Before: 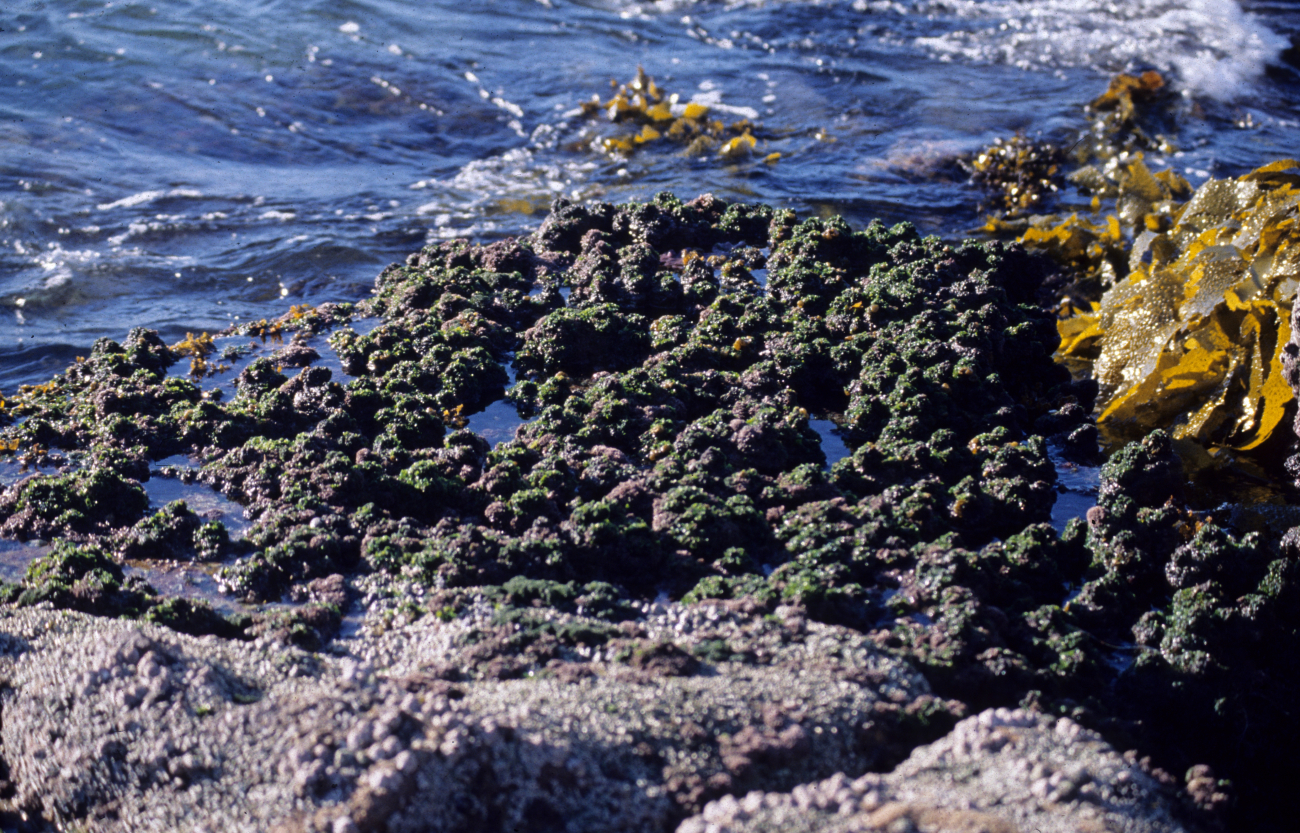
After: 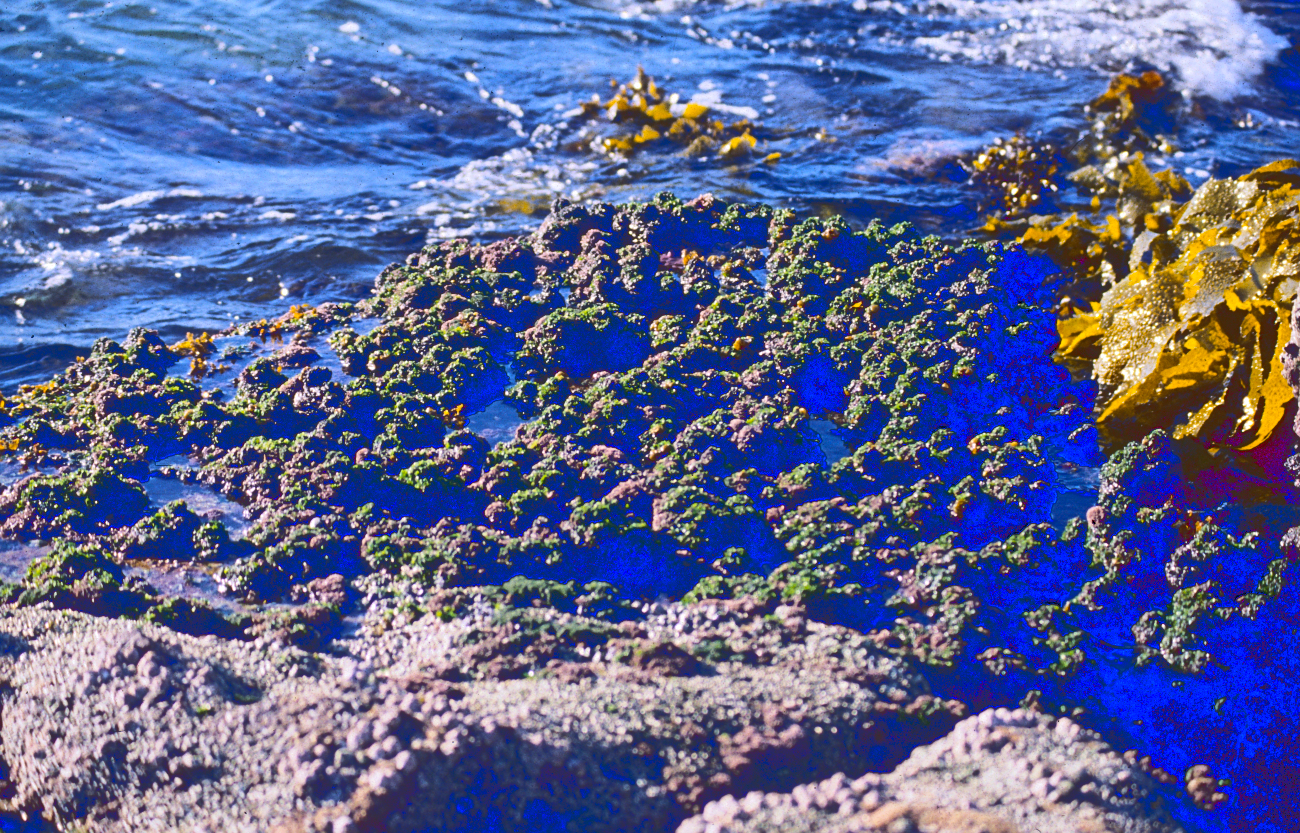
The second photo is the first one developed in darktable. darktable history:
sharpen: amount 0.217
exposure: compensate highlight preservation false
tone curve: curves: ch0 [(0, 0) (0.003, 0.174) (0.011, 0.178) (0.025, 0.182) (0.044, 0.185) (0.069, 0.191) (0.1, 0.194) (0.136, 0.199) (0.177, 0.219) (0.224, 0.246) (0.277, 0.284) (0.335, 0.35) (0.399, 0.43) (0.468, 0.539) (0.543, 0.637) (0.623, 0.711) (0.709, 0.799) (0.801, 0.865) (0.898, 0.914) (1, 1)], color space Lab, linked channels, preserve colors none
color balance rgb: linear chroma grading › mid-tones 7.73%, perceptual saturation grading › global saturation 0.265%, global vibrance 43.482%
